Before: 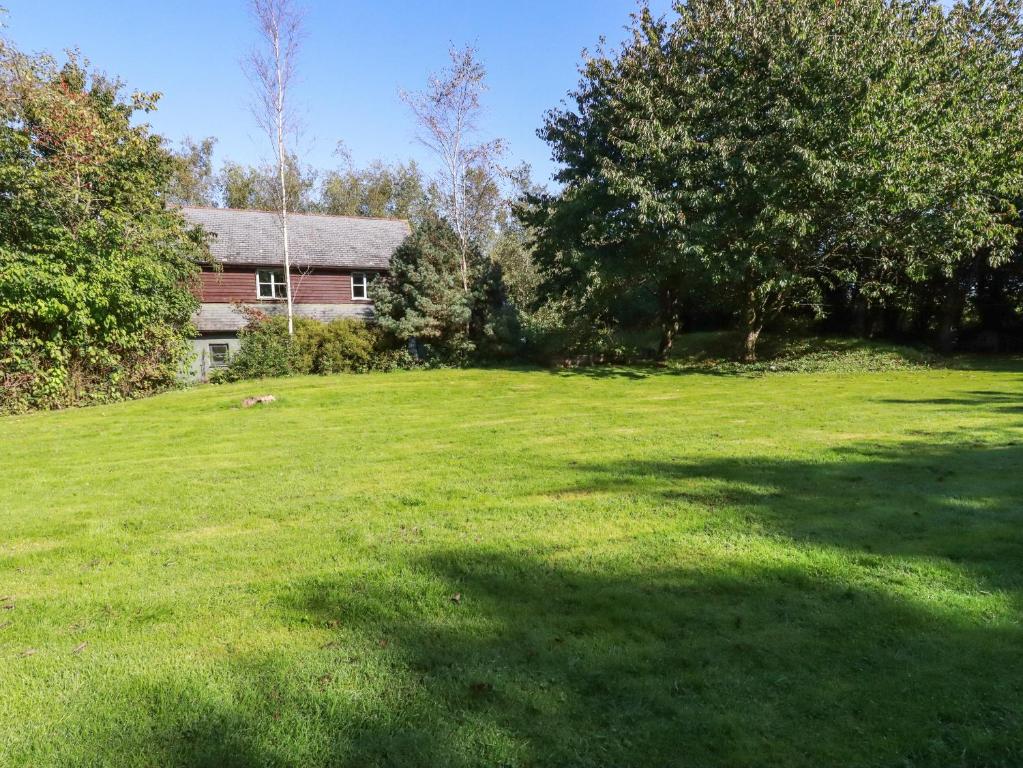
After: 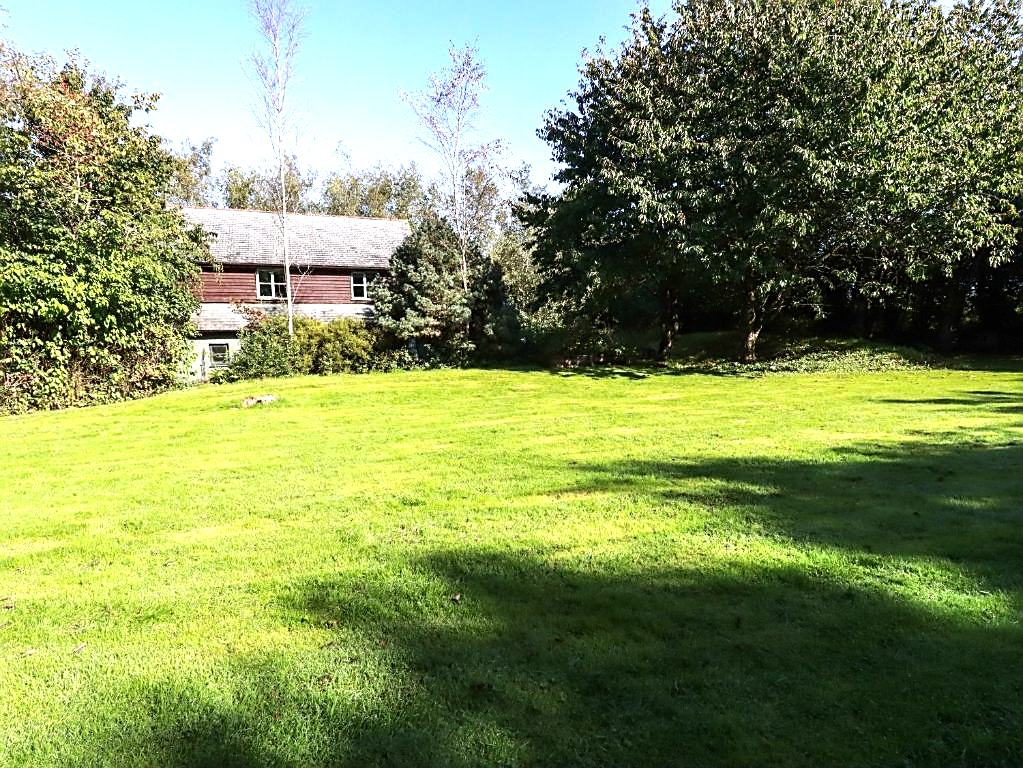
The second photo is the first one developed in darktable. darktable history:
tone equalizer: -8 EV -1.07 EV, -7 EV -0.975 EV, -6 EV -0.838 EV, -5 EV -0.573 EV, -3 EV 0.575 EV, -2 EV 0.865 EV, -1 EV 1 EV, +0 EV 1.08 EV, edges refinement/feathering 500, mask exposure compensation -1.57 EV, preserve details guided filter
sharpen: on, module defaults
